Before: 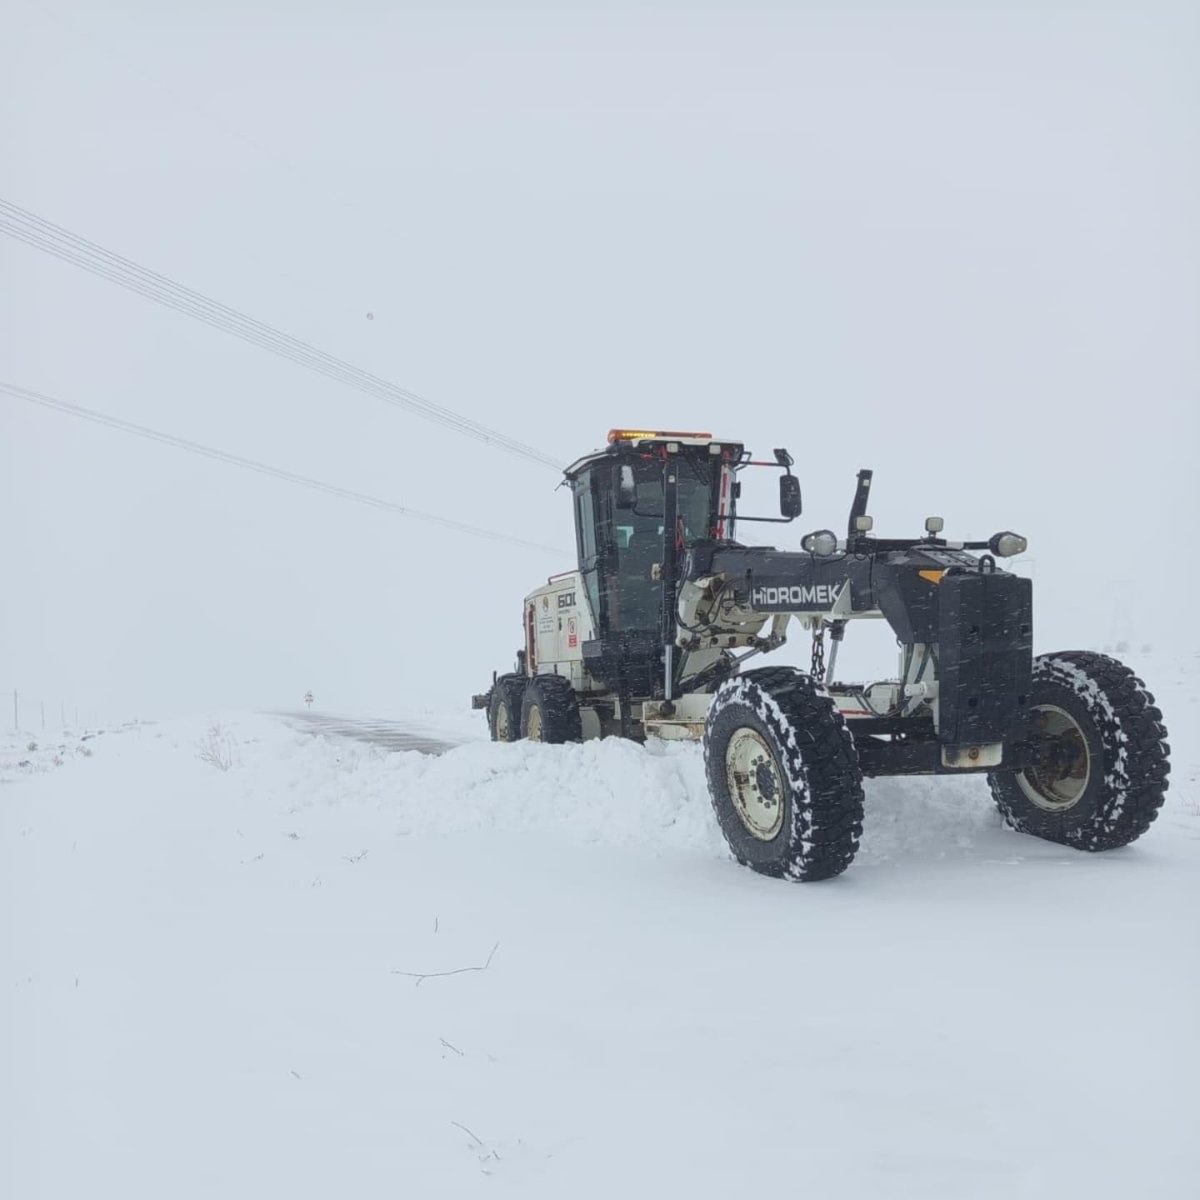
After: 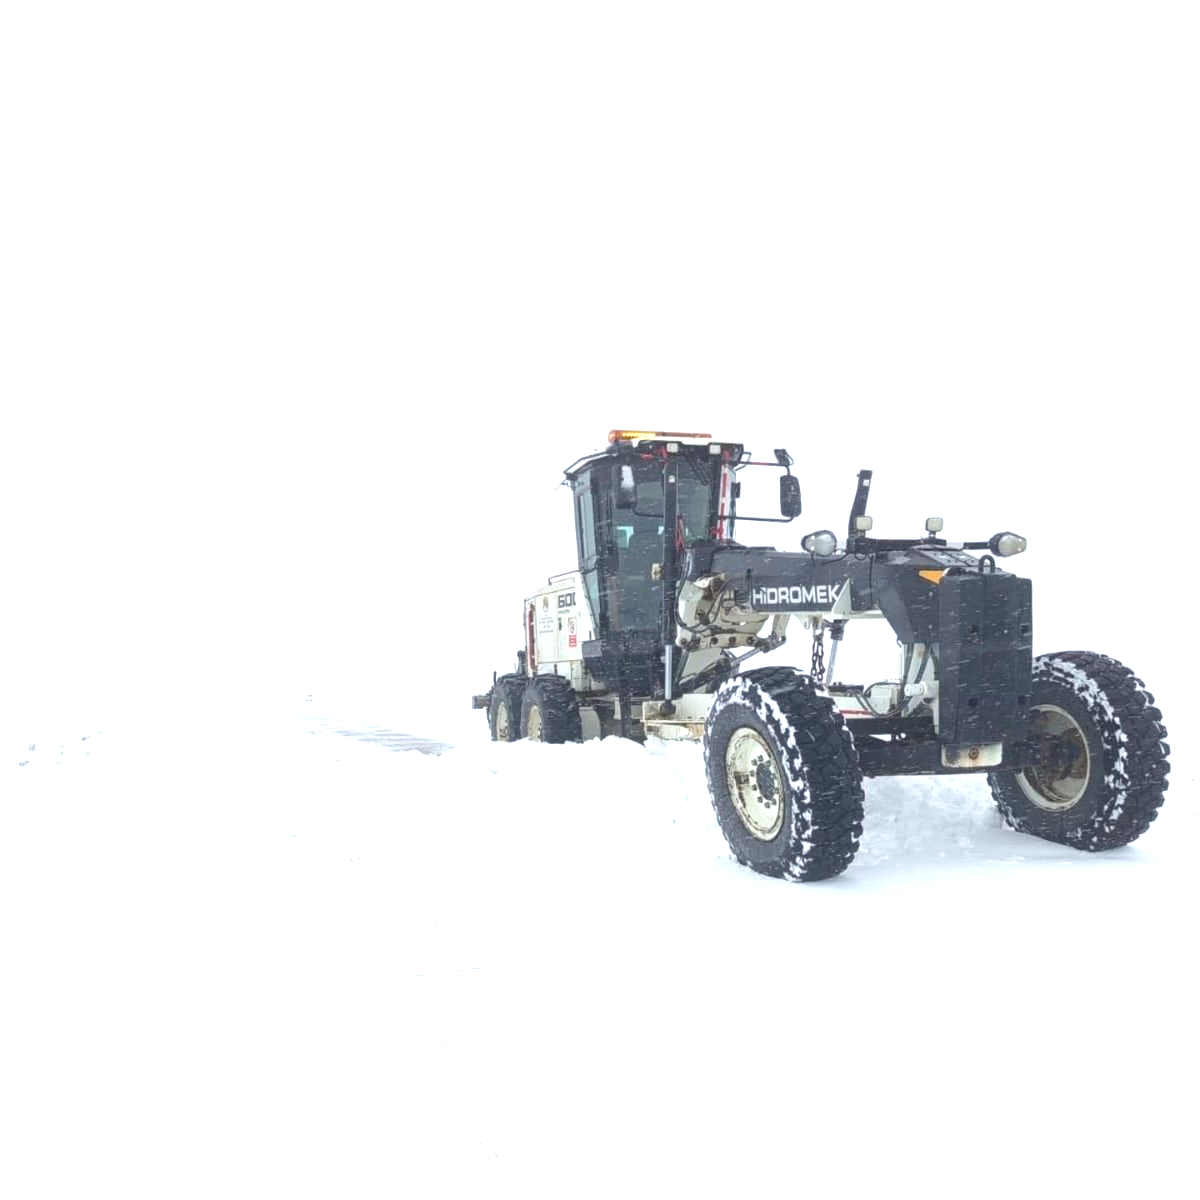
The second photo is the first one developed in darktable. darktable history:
exposure: black level correction 0, exposure 1.1 EV, compensate exposure bias true, compensate highlight preservation false
rotate and perspective: crop left 0, crop top 0
